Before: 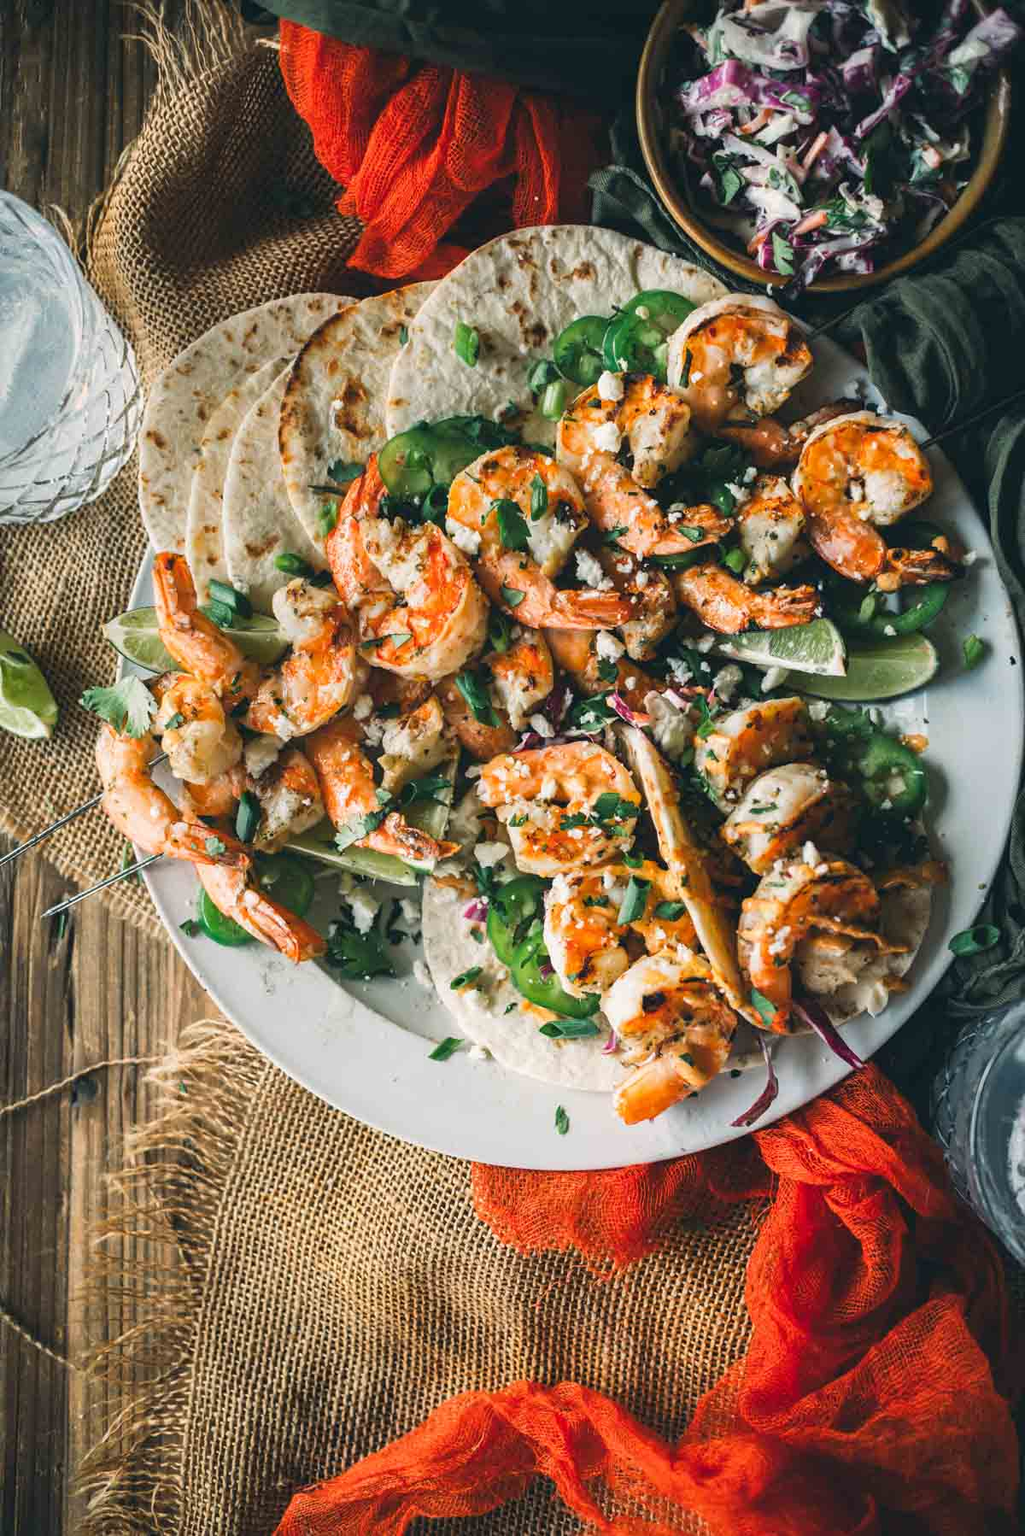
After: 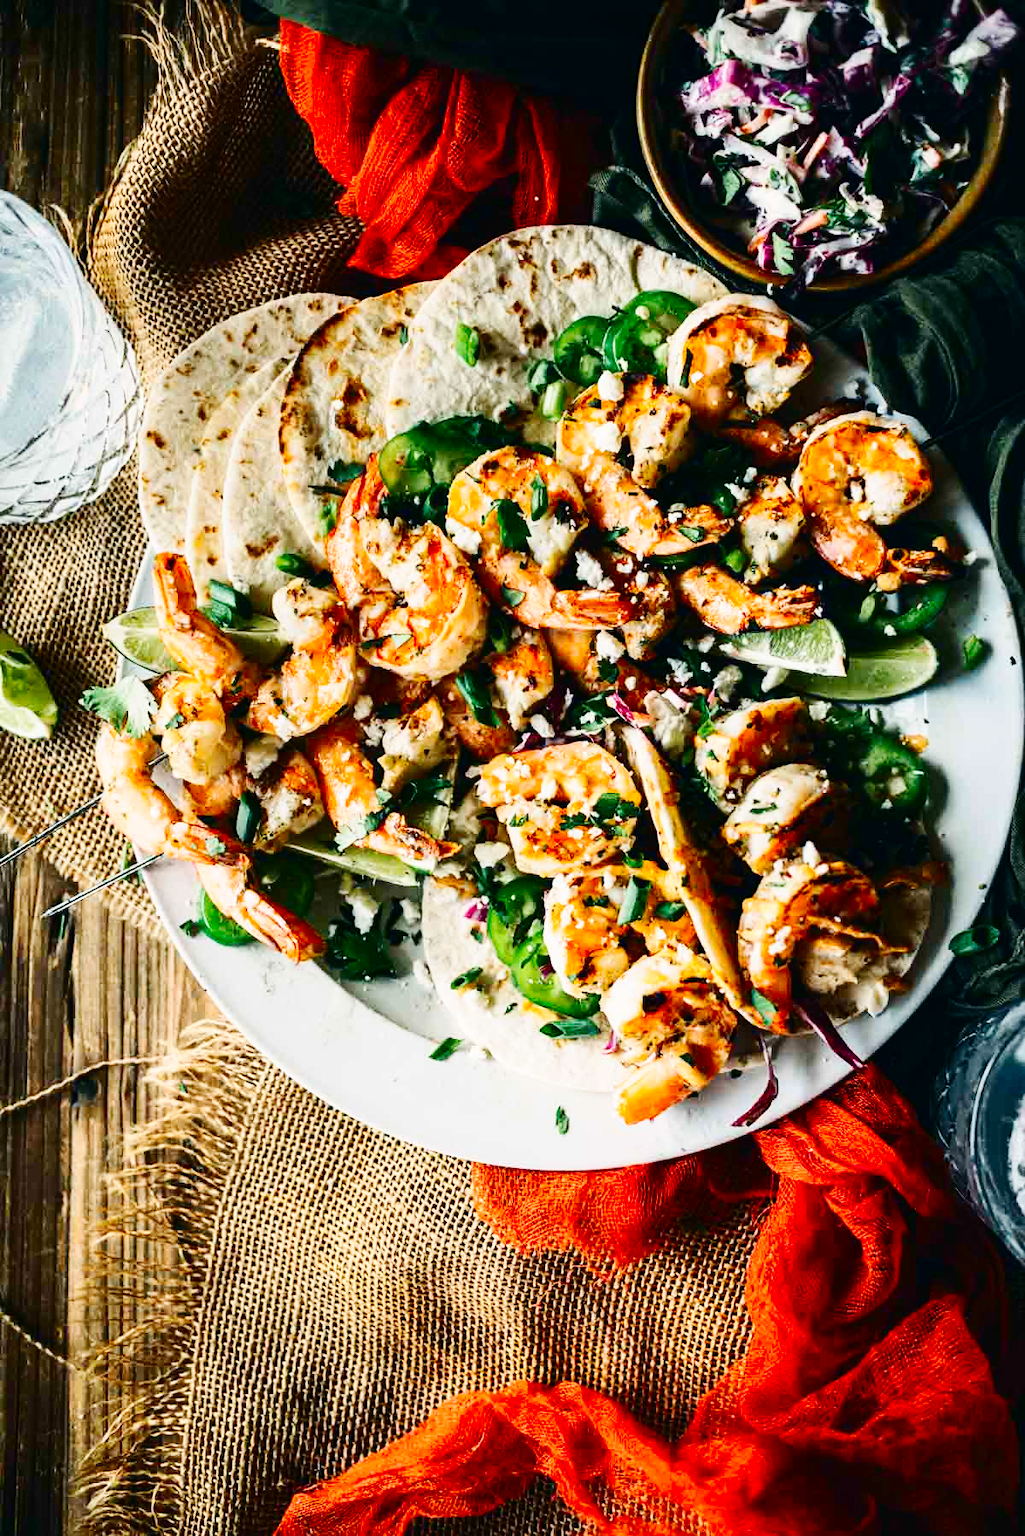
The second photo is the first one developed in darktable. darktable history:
contrast brightness saturation: contrast 0.205, brightness -0.108, saturation 0.1
base curve: curves: ch0 [(0, 0) (0.036, 0.025) (0.121, 0.166) (0.206, 0.329) (0.605, 0.79) (1, 1)], preserve colors none
